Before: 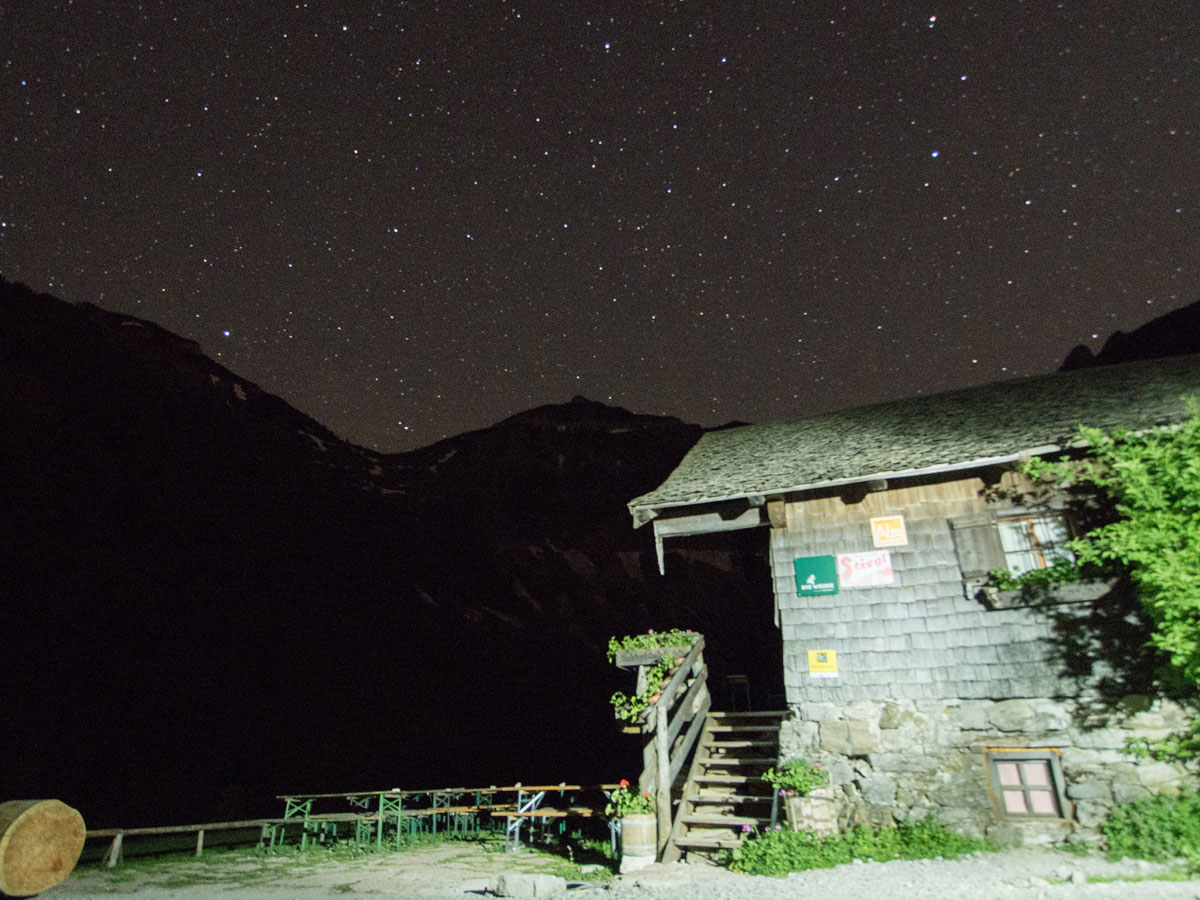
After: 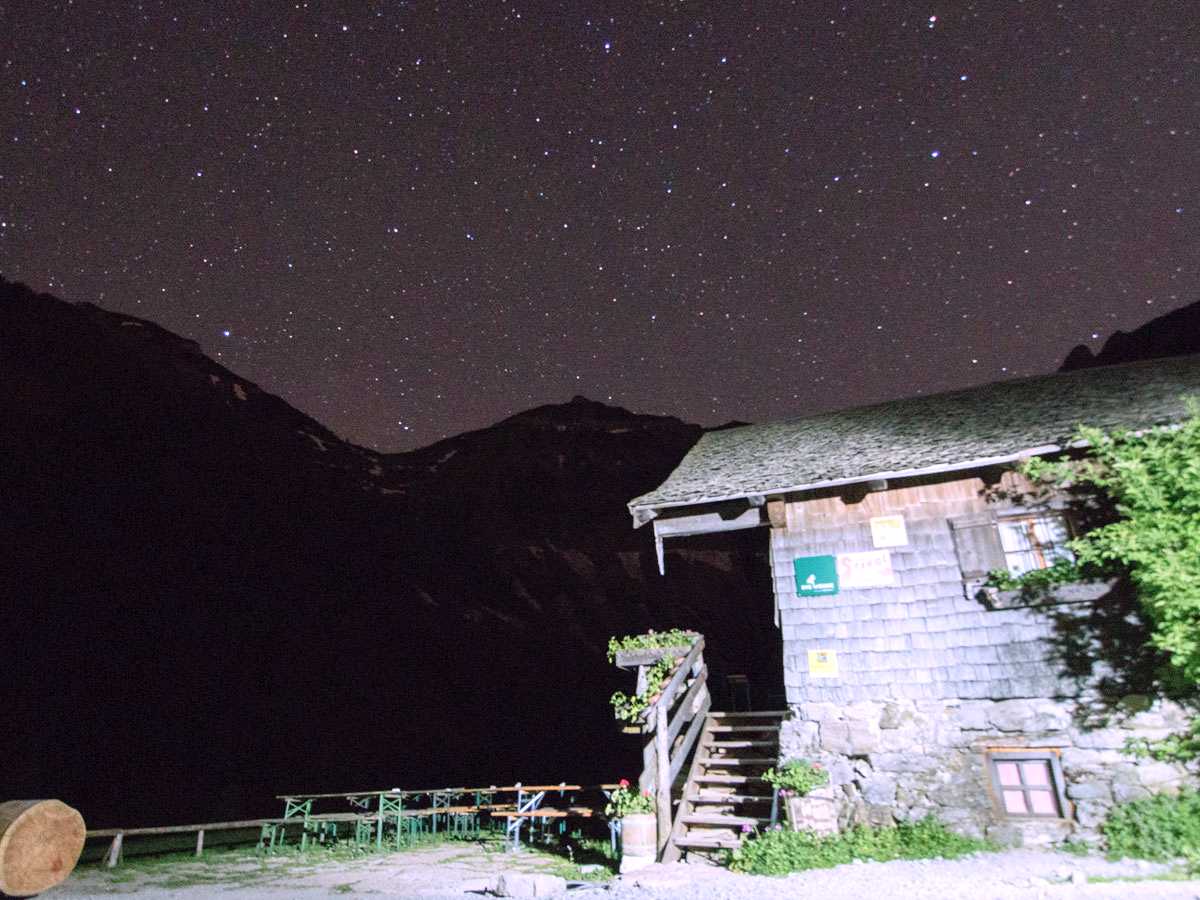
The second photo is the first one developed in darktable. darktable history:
color correction: highlights a* 15.03, highlights b* -25.07
levels: levels [0, 0.435, 0.917]
